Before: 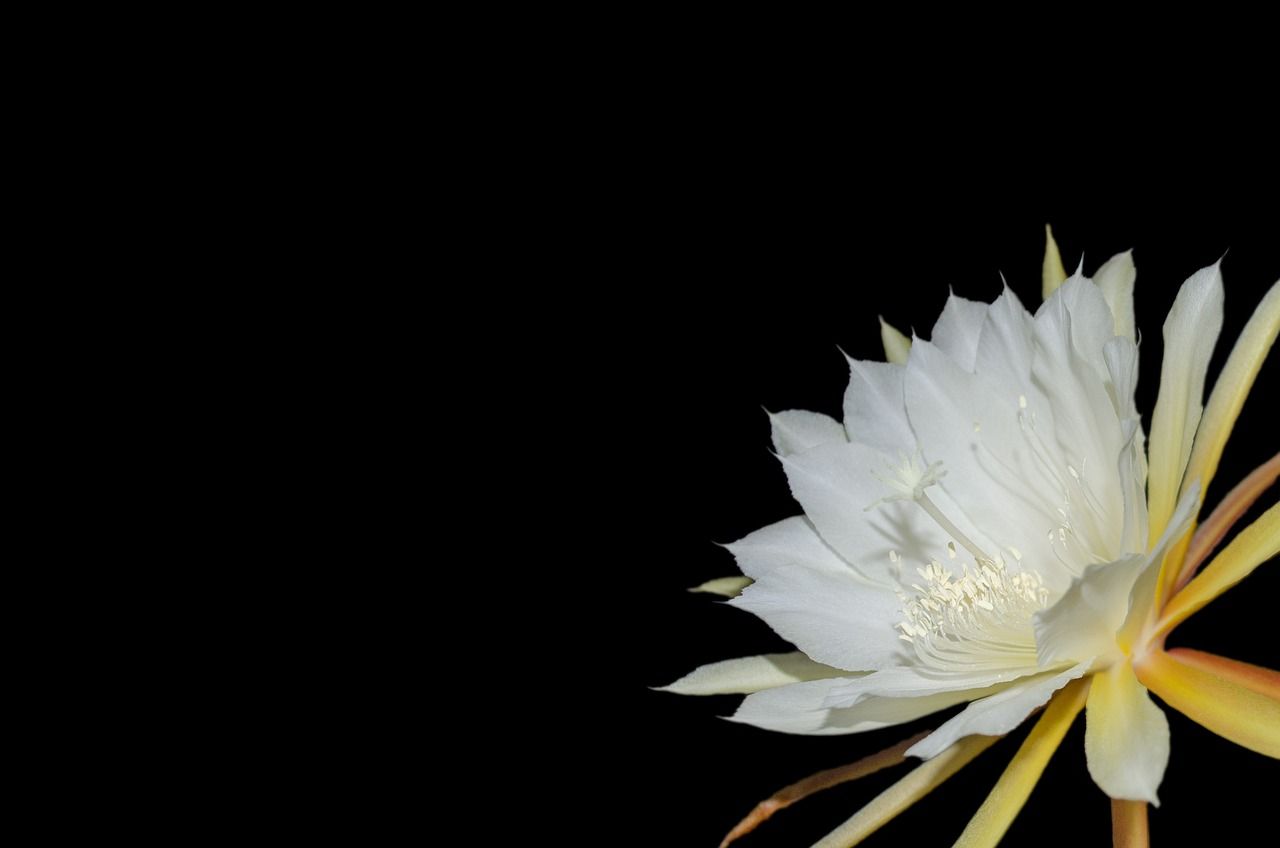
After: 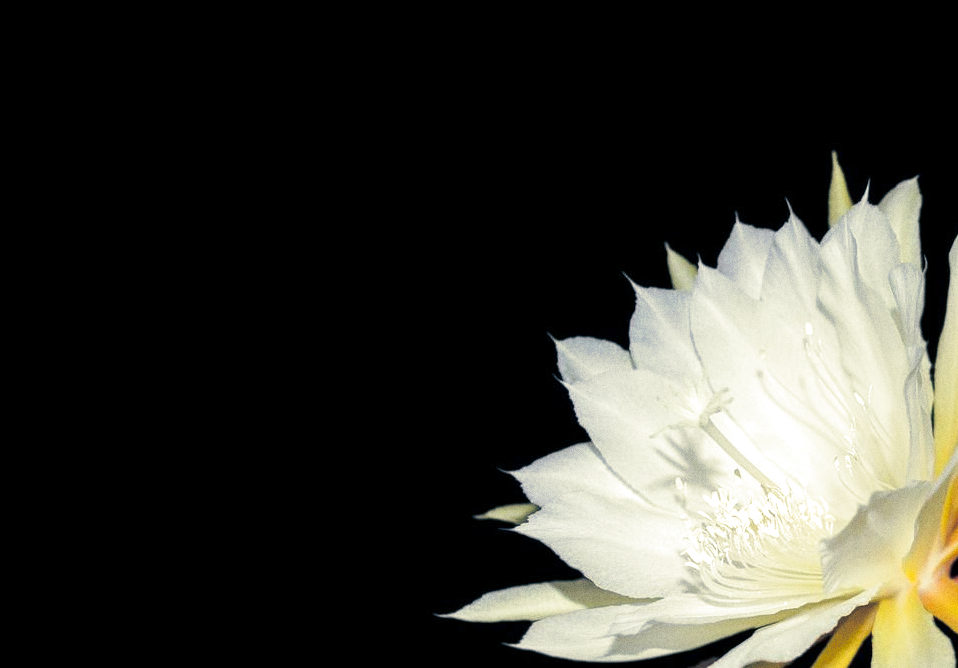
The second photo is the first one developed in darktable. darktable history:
exposure: exposure 0.559 EV, compensate highlight preservation false
grain: coarseness 22.88 ISO
split-toning: shadows › hue 216°, shadows › saturation 1, highlights › hue 57.6°, balance -33.4
crop: left 16.768%, top 8.653%, right 8.362%, bottom 12.485%
